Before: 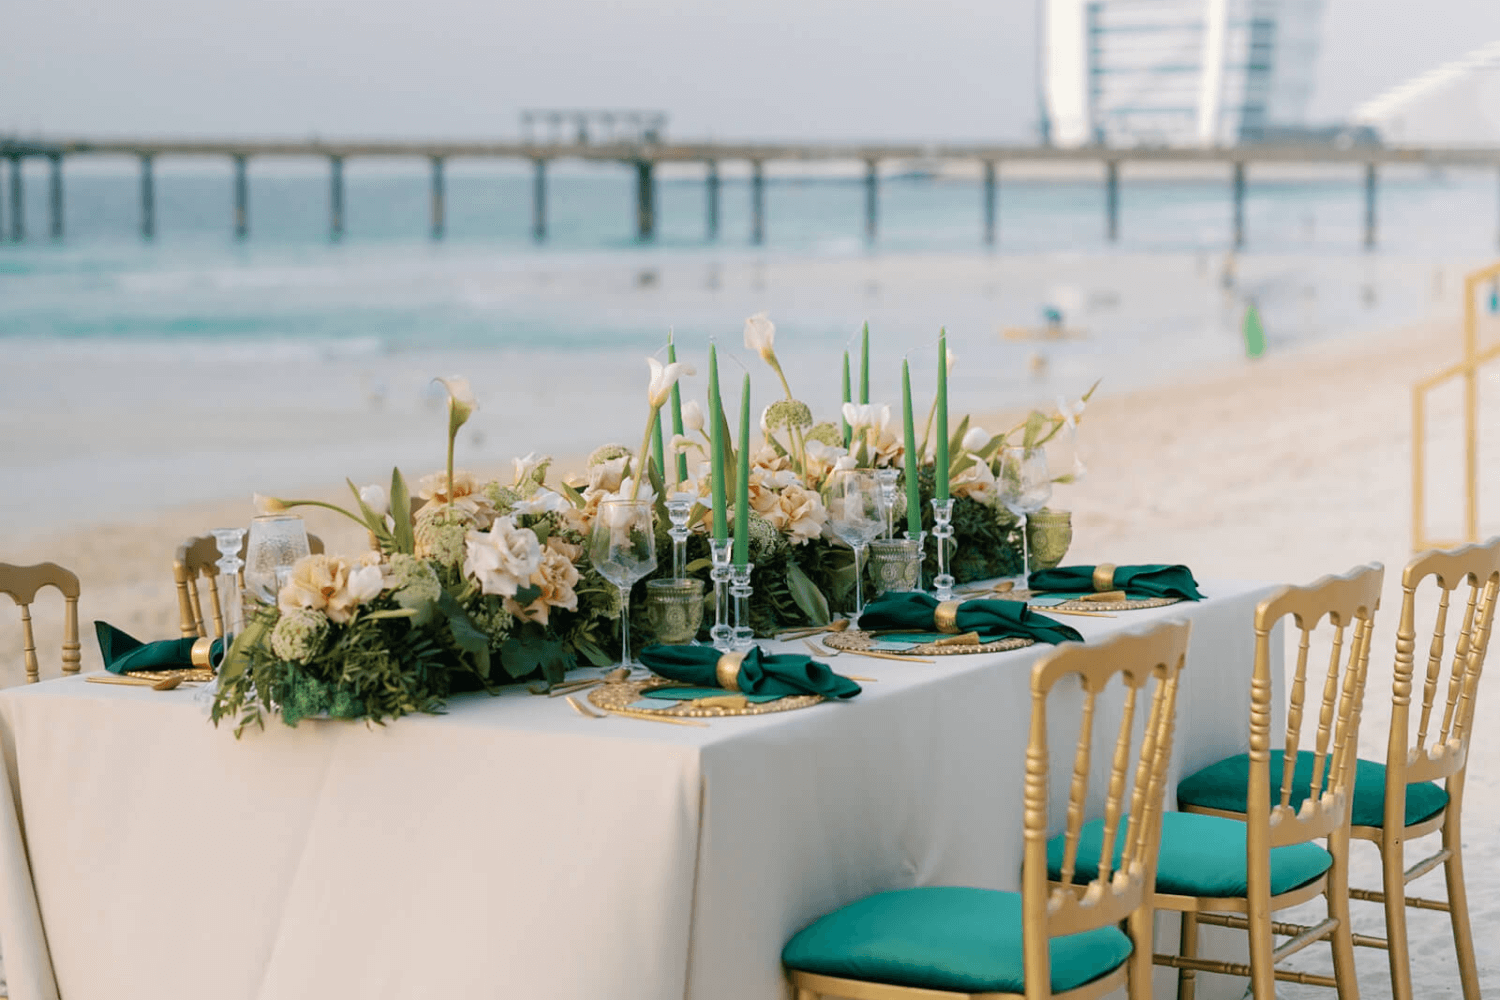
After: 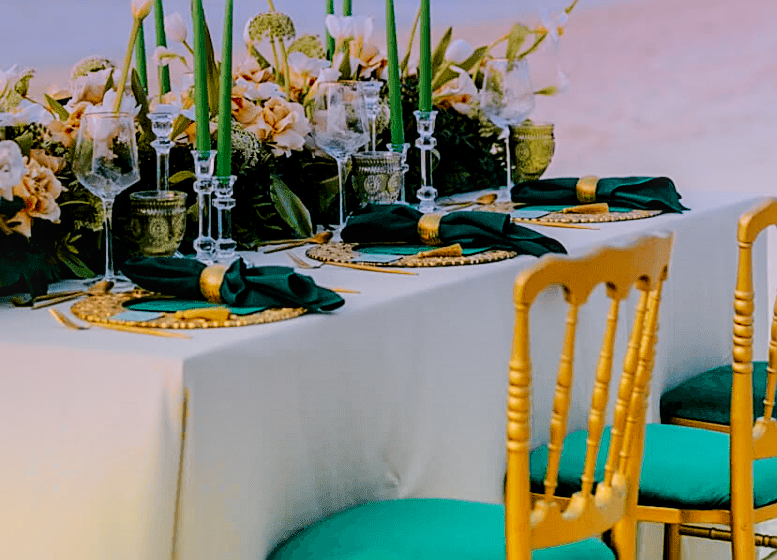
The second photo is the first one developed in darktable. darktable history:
color balance rgb: perceptual saturation grading › global saturation 25%, perceptual brilliance grading › mid-tones 10%, perceptual brilliance grading › shadows 15%, global vibrance 20%
crop: left 34.479%, top 38.822%, right 13.718%, bottom 5.172%
filmic rgb: black relative exposure -7.75 EV, white relative exposure 4.4 EV, threshold 3 EV, target black luminance 0%, hardness 3.76, latitude 50.51%, contrast 1.074, highlights saturation mix 10%, shadows ↔ highlights balance -0.22%, color science v4 (2020), enable highlight reconstruction true
tone curve: curves: ch0 [(0, 0.012) (0.037, 0.03) (0.123, 0.092) (0.19, 0.157) (0.269, 0.27) (0.48, 0.57) (0.595, 0.695) (0.718, 0.823) (0.855, 0.913) (1, 0.982)]; ch1 [(0, 0) (0.243, 0.245) (0.422, 0.415) (0.493, 0.495) (0.508, 0.506) (0.536, 0.542) (0.569, 0.611) (0.611, 0.662) (0.769, 0.807) (1, 1)]; ch2 [(0, 0) (0.249, 0.216) (0.349, 0.321) (0.424, 0.442) (0.476, 0.483) (0.498, 0.499) (0.517, 0.519) (0.532, 0.56) (0.569, 0.624) (0.614, 0.667) (0.706, 0.757) (0.808, 0.809) (0.991, 0.968)], color space Lab, independent channels, preserve colors none
graduated density: hue 238.83°, saturation 50%
sharpen: on, module defaults
exposure: exposure -0.582 EV, compensate highlight preservation false
local contrast: on, module defaults
